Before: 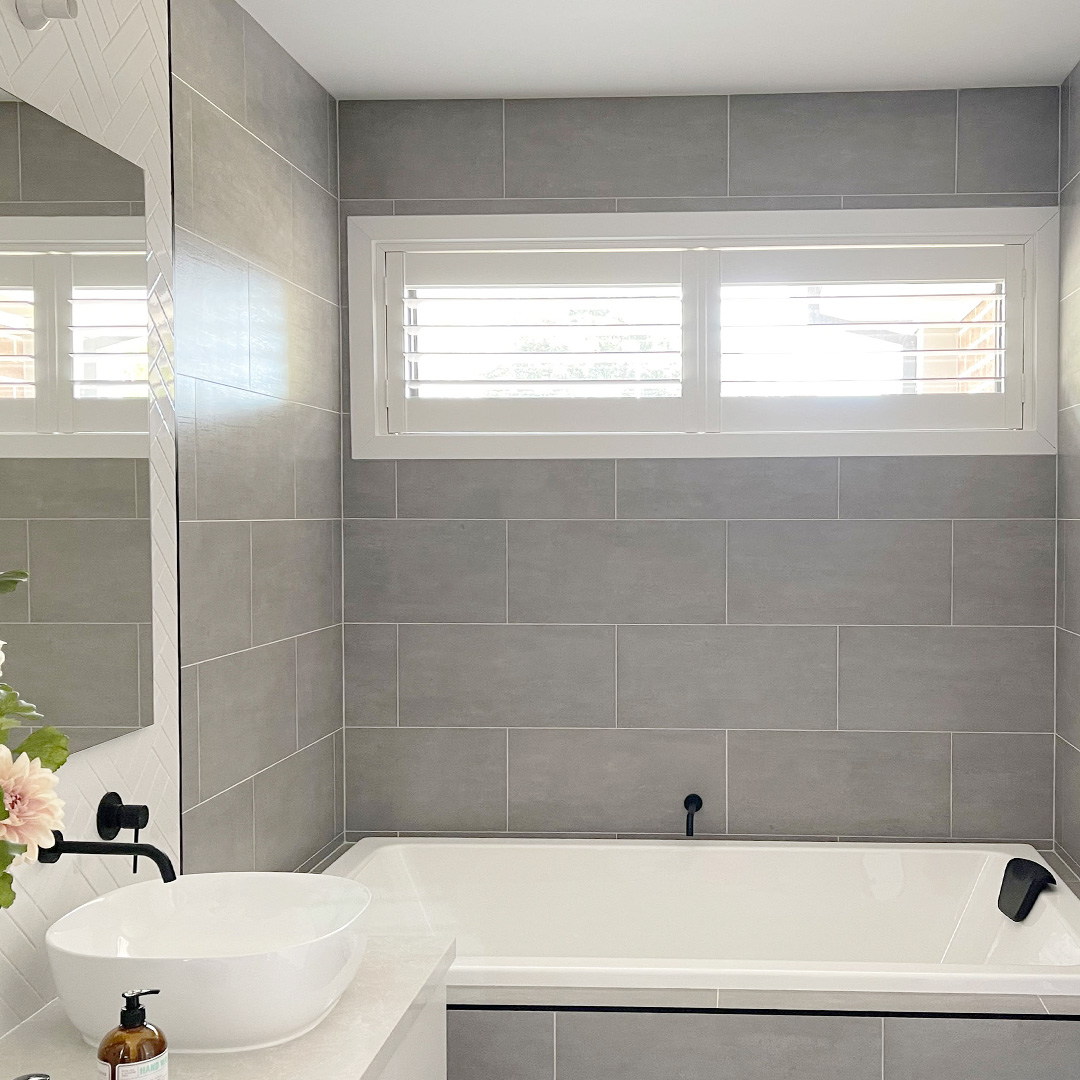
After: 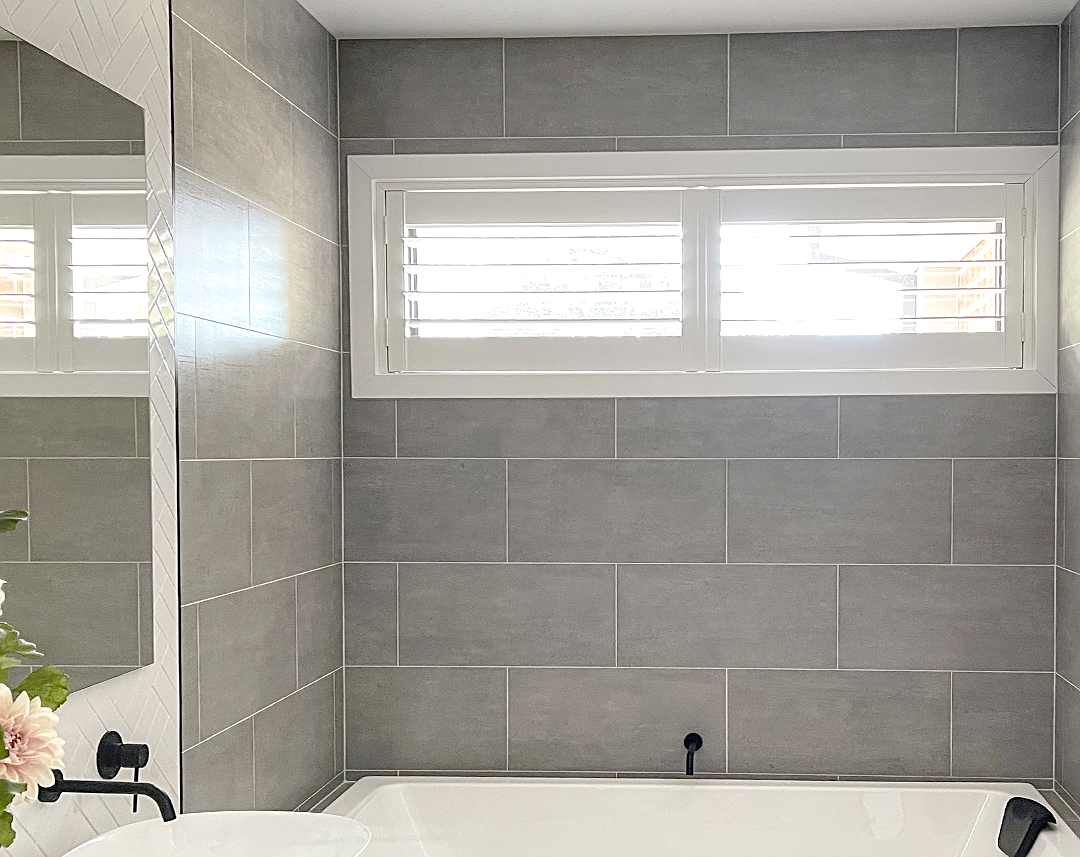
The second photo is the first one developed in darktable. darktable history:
local contrast: detail 130%
sharpen: on, module defaults
crop and rotate: top 5.667%, bottom 14.937%
